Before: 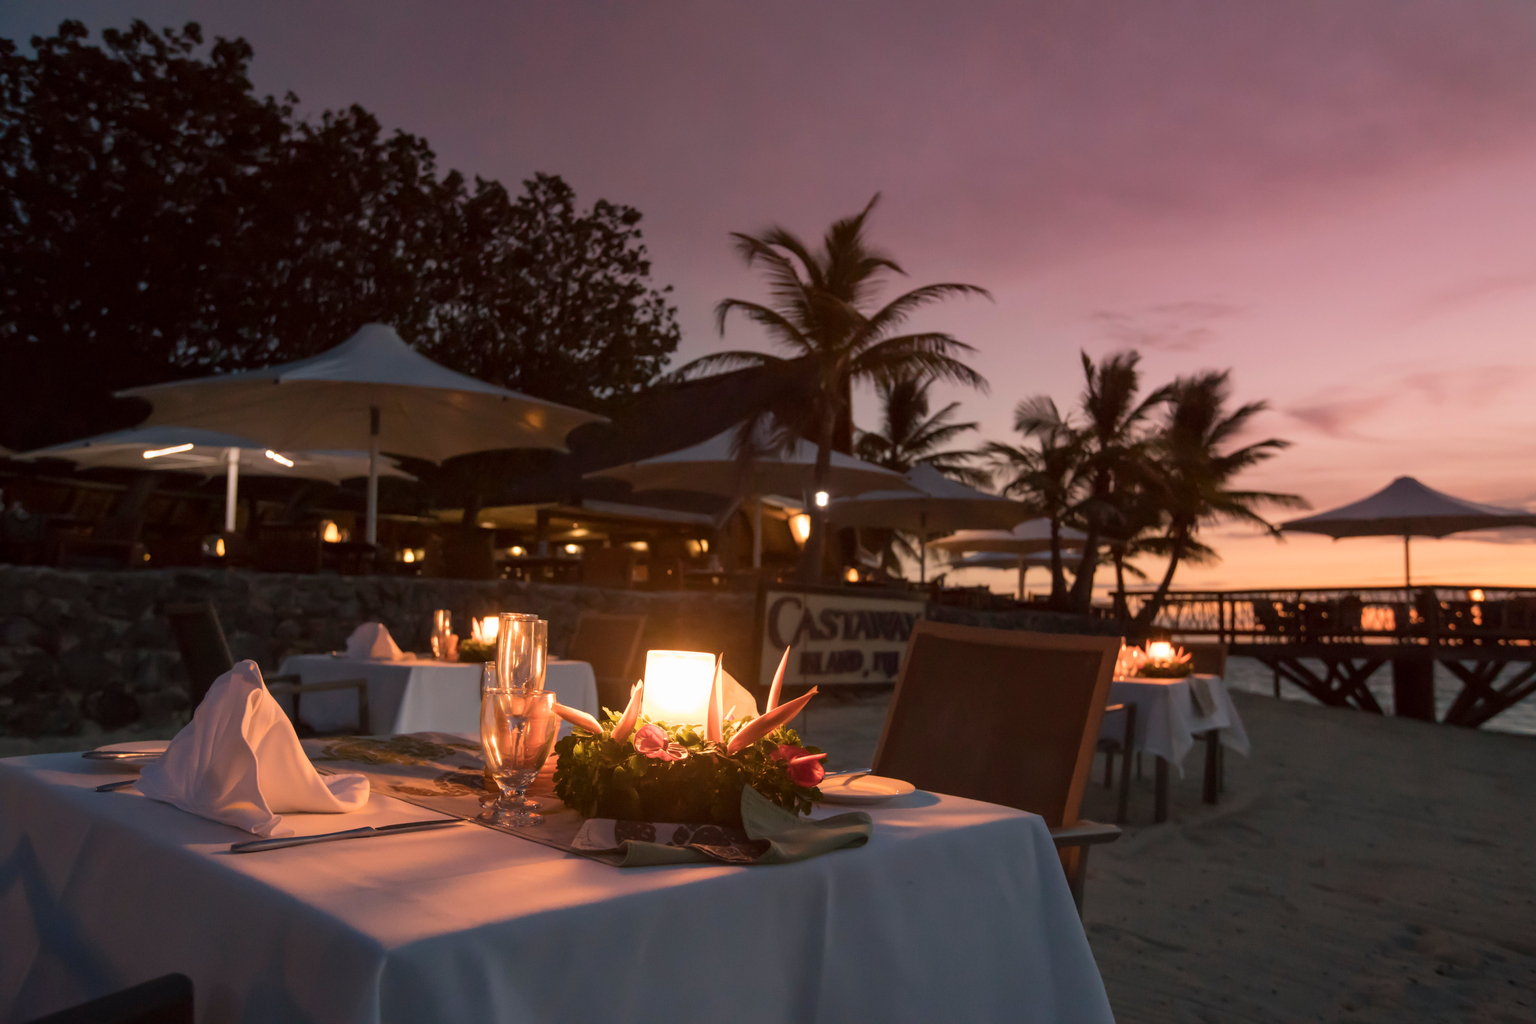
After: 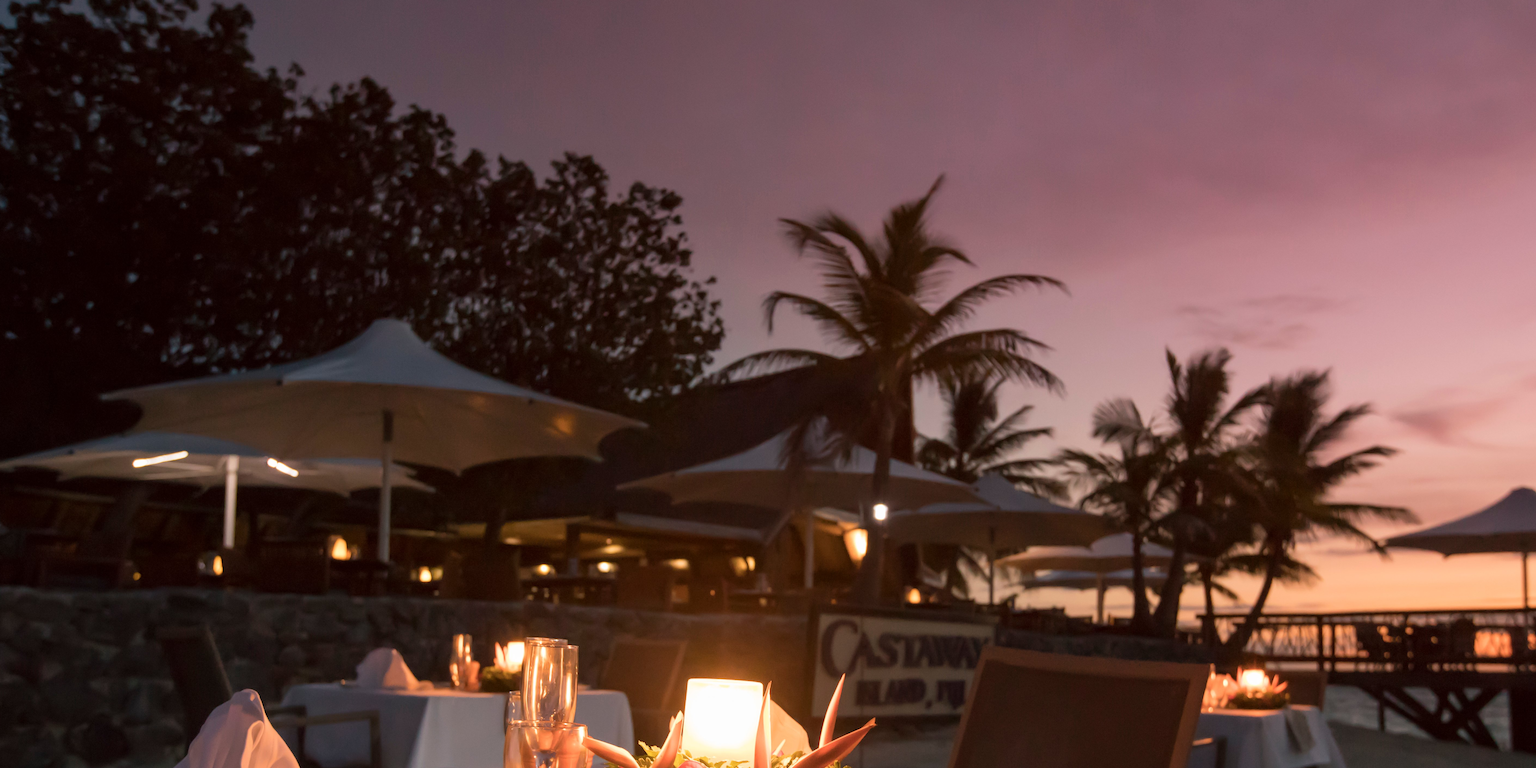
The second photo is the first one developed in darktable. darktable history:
crop: left 1.517%, top 3.375%, right 7.623%, bottom 28.469%
